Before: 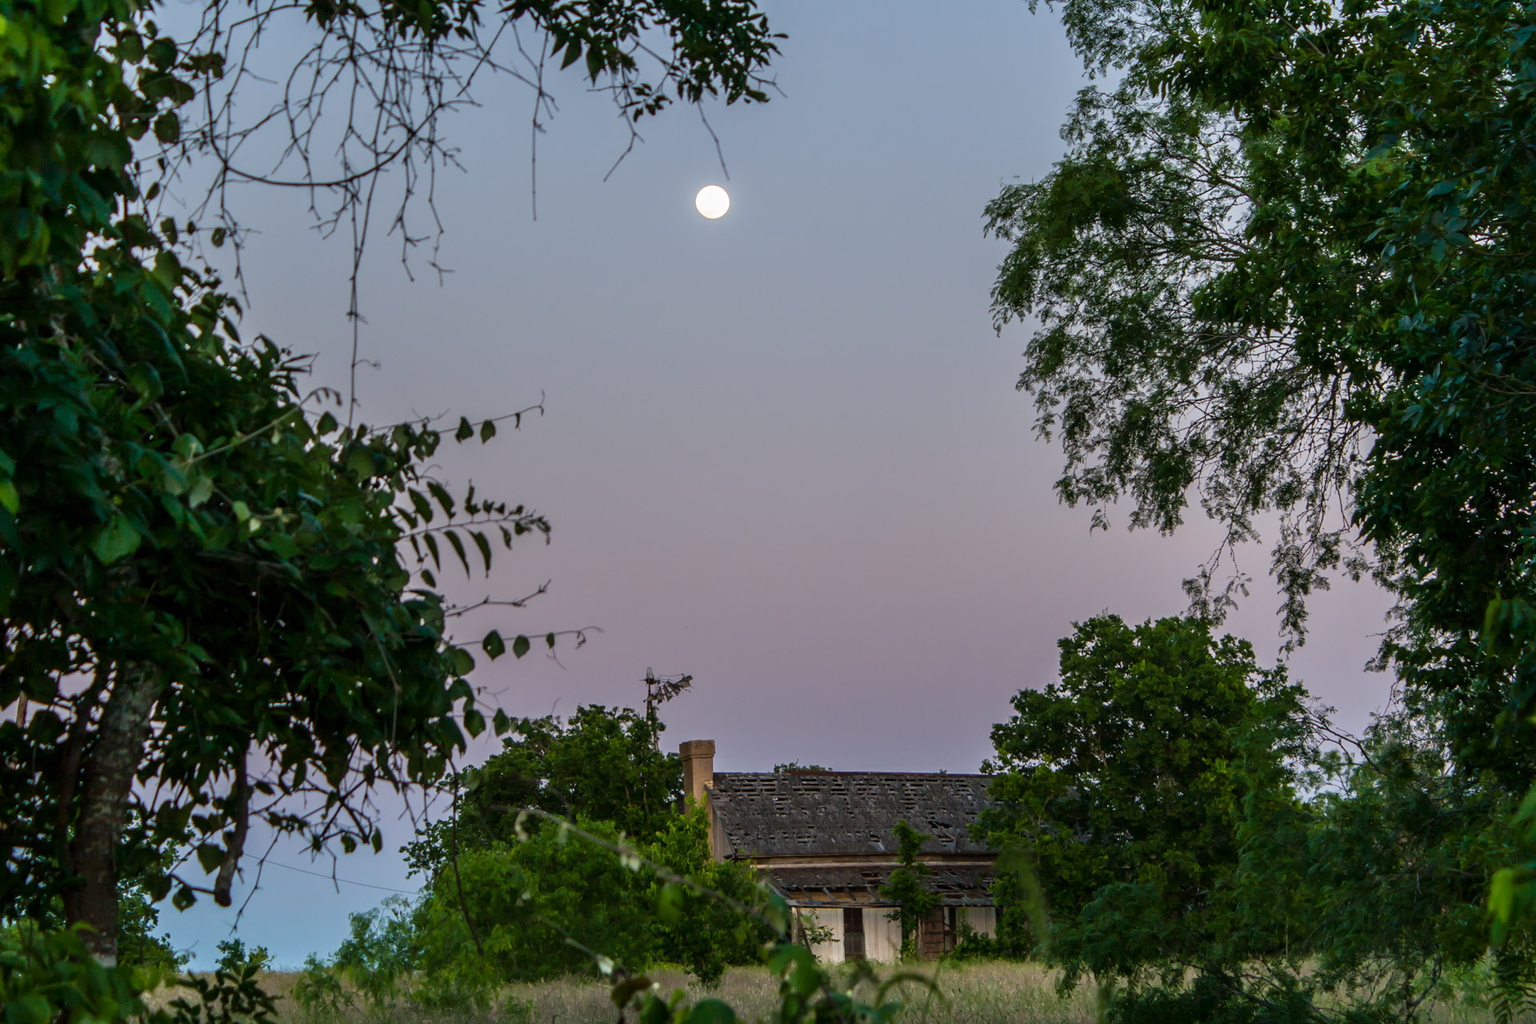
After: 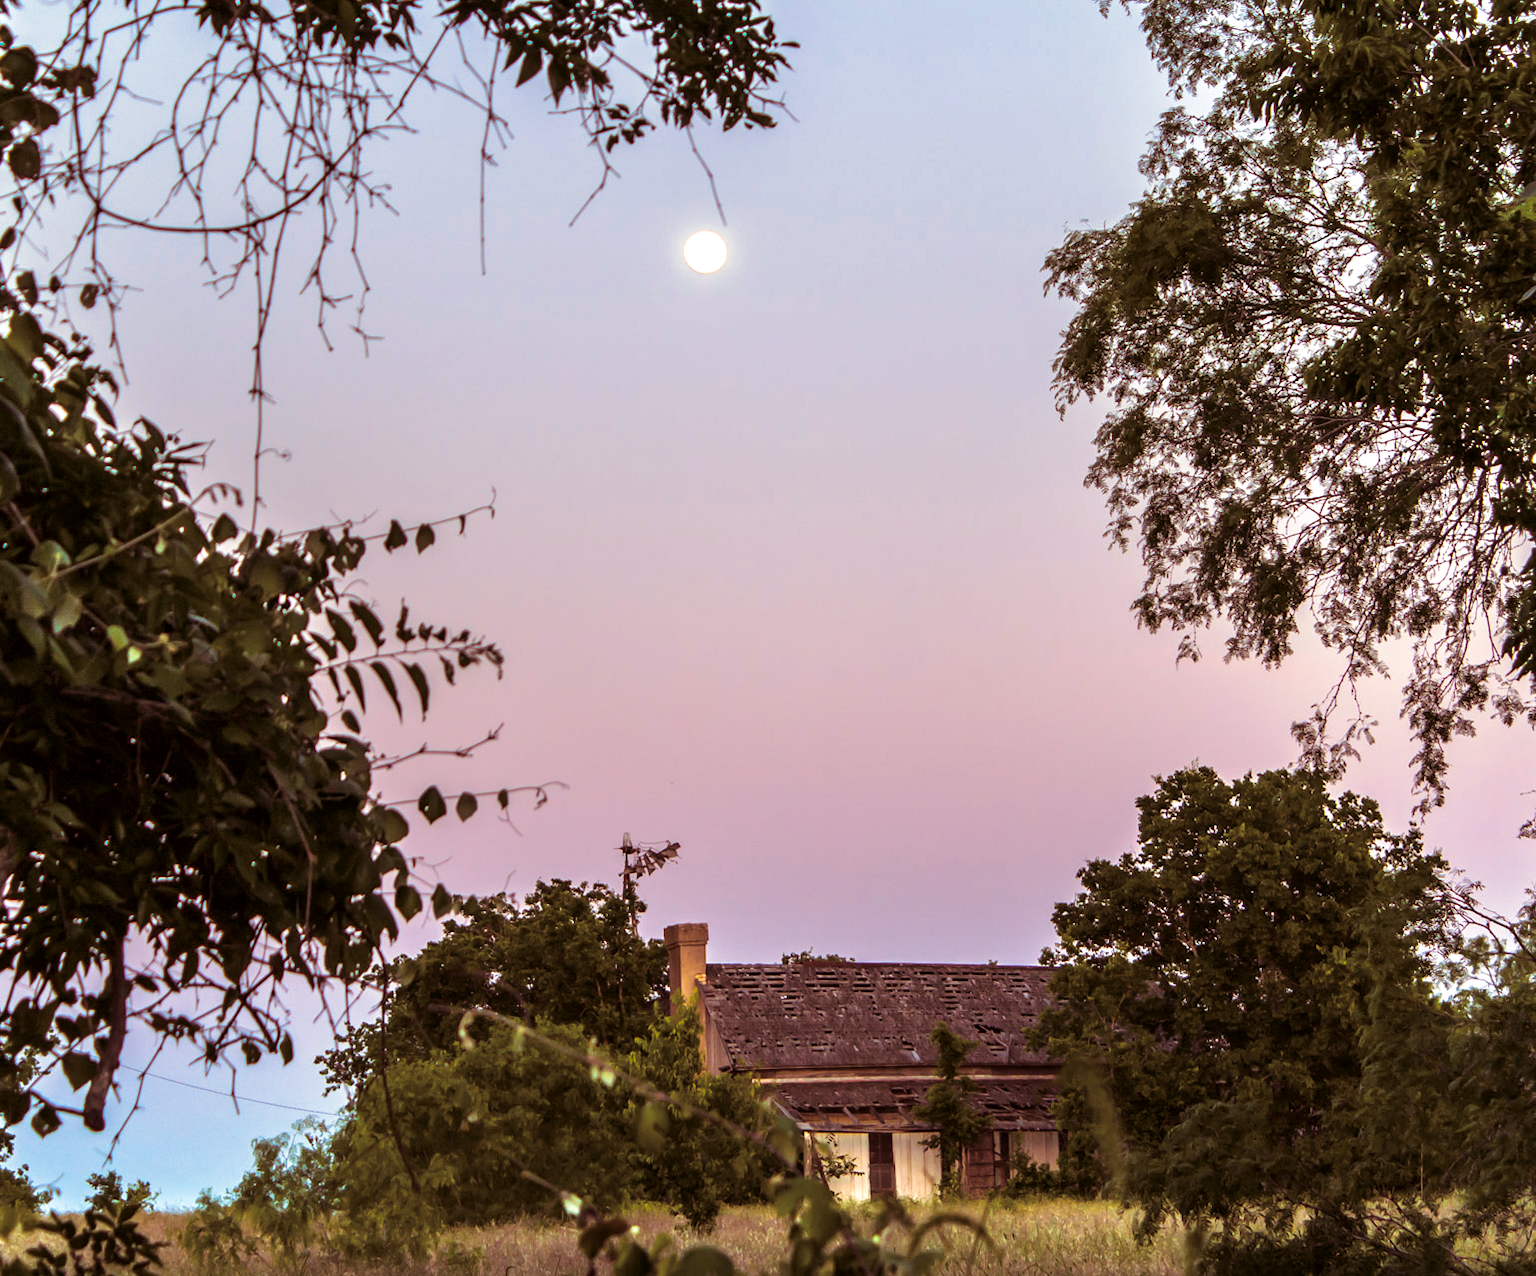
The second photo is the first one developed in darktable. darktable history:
crop and rotate: left 9.597%, right 10.195%
color balance rgb: linear chroma grading › global chroma 15%, perceptual saturation grading › global saturation 30%
exposure: black level correction 0, exposure 0.9 EV, compensate highlight preservation false
color correction: highlights a* 6.27, highlights b* 8.19, shadows a* 5.94, shadows b* 7.23, saturation 0.9
split-toning: on, module defaults
